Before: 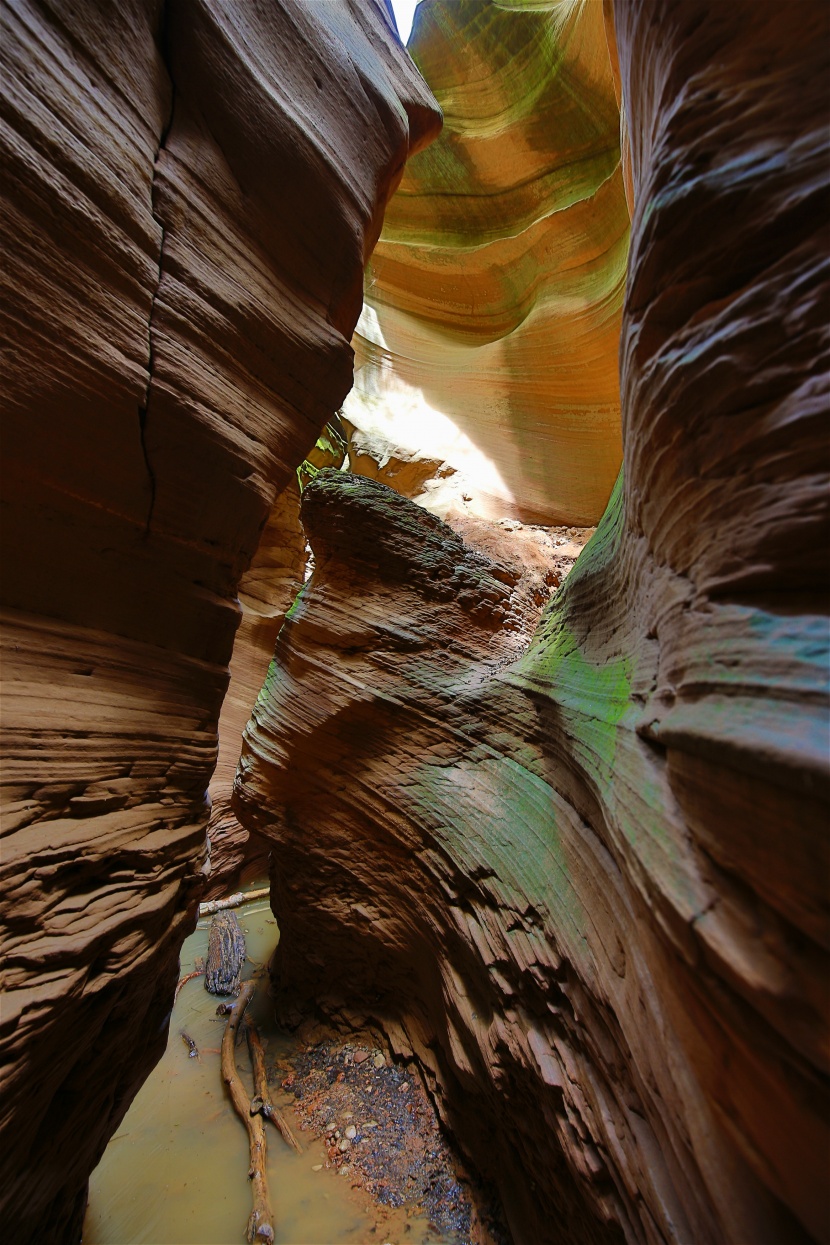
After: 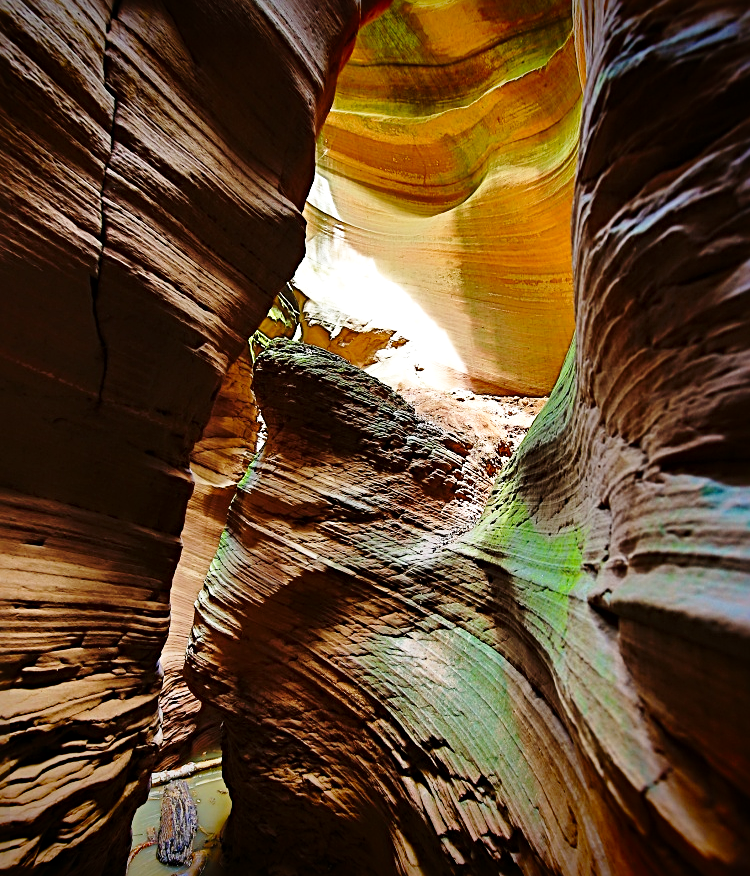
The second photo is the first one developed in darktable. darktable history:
base curve: curves: ch0 [(0, 0) (0.028, 0.03) (0.121, 0.232) (0.46, 0.748) (0.859, 0.968) (1, 1)], preserve colors none
crop: left 5.787%, top 10.453%, right 3.8%, bottom 19.158%
local contrast: mode bilateral grid, contrast 20, coarseness 50, detail 132%, midtone range 0.2
sharpen: radius 3.948
vignetting: fall-off start 99.62%, saturation 0.384, center (-0.117, -0.003), width/height ratio 1.306
